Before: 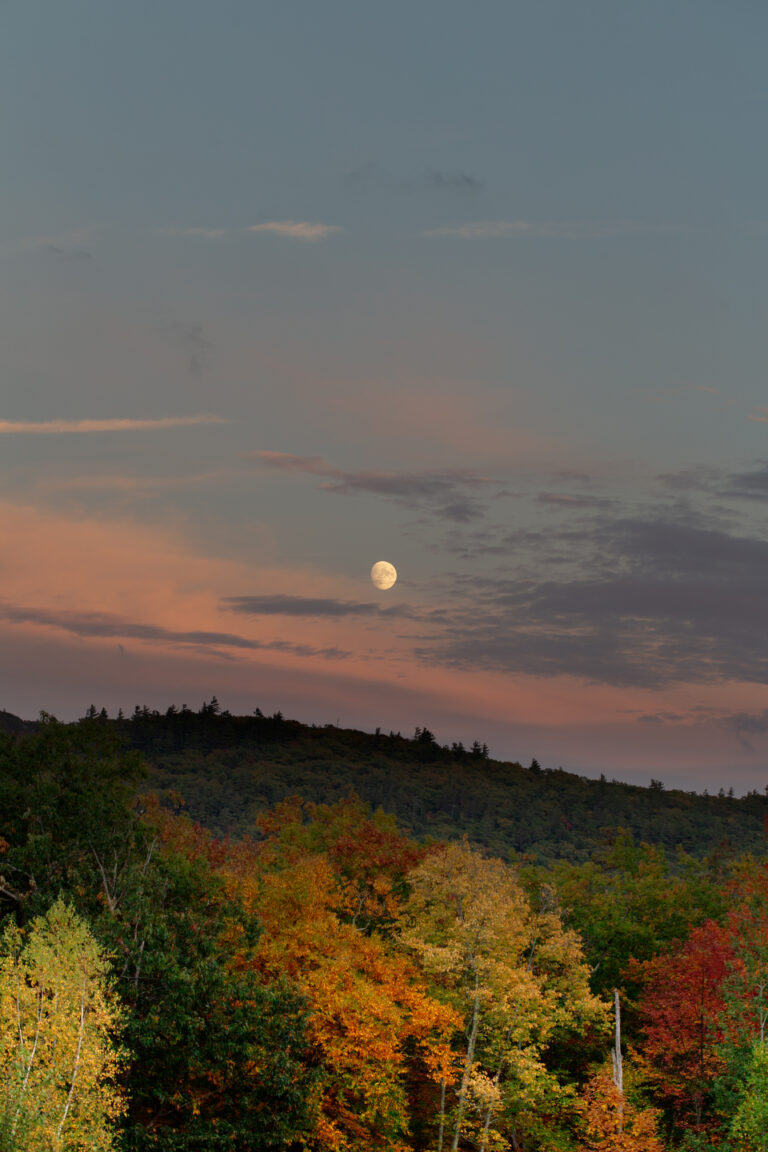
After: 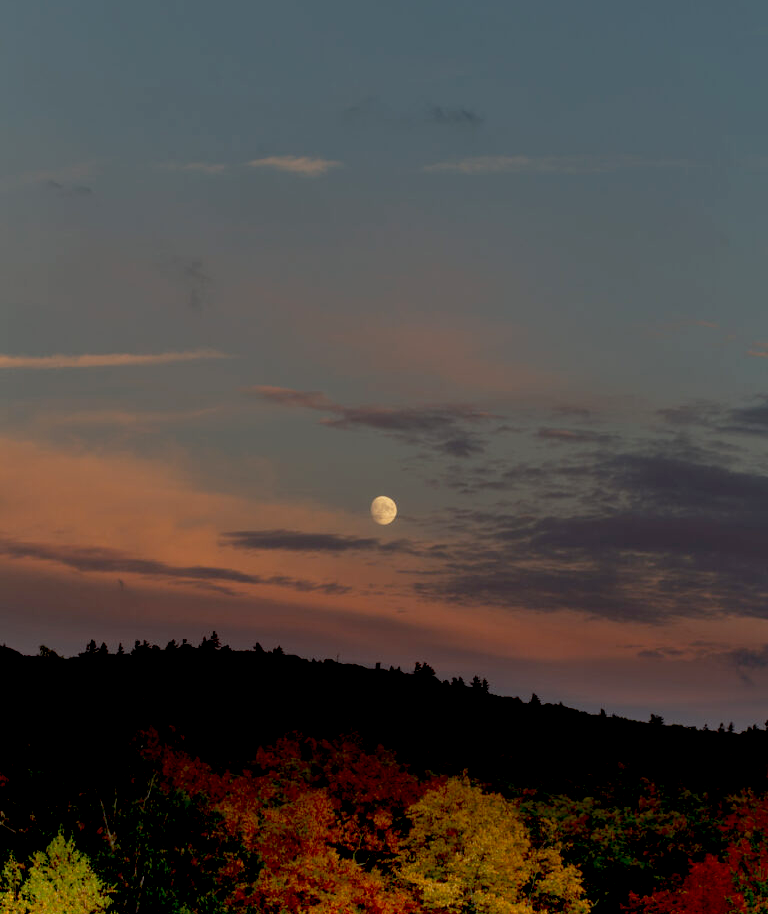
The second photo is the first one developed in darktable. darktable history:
exposure: black level correction 0.045, exposure -0.232 EV, compensate highlight preservation false
crop and rotate: top 5.666%, bottom 14.916%
tone equalizer: -8 EV 0.086 EV, edges refinement/feathering 500, mask exposure compensation -1.24 EV, preserve details no
